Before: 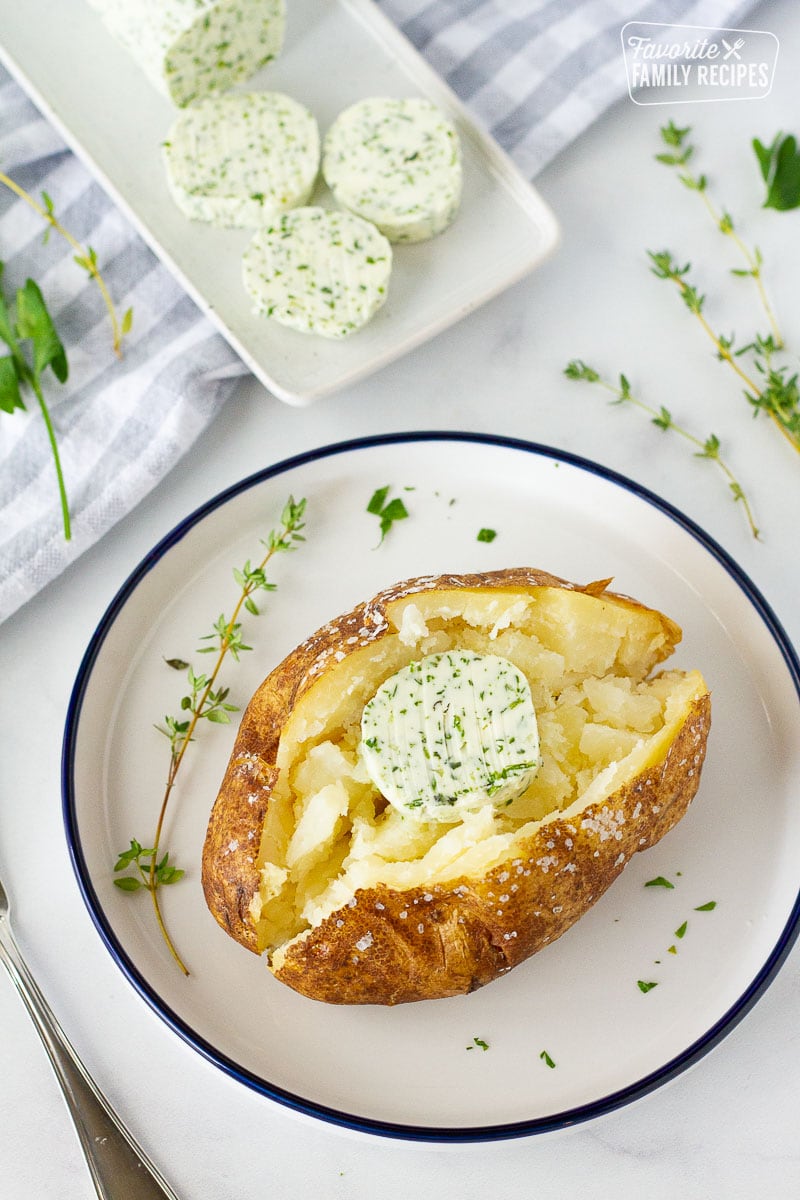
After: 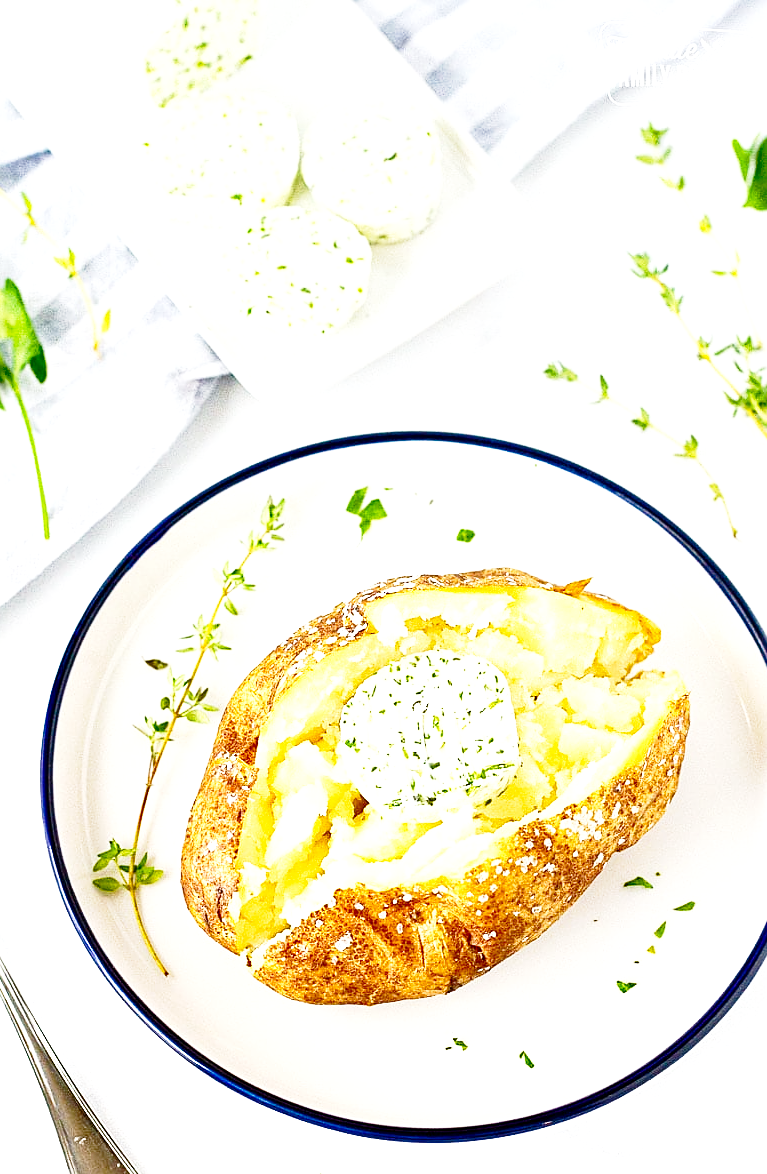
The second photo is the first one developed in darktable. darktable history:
exposure: exposure 1.001 EV, compensate highlight preservation false
sharpen: on, module defaults
shadows and highlights: shadows 37.6, highlights -27.44, soften with gaussian
base curve: curves: ch0 [(0, 0) (0.028, 0.03) (0.121, 0.232) (0.46, 0.748) (0.859, 0.968) (1, 1)], preserve colors none
crop and rotate: left 2.71%, right 1.346%, bottom 2.164%
haze removal: compatibility mode true, adaptive false
